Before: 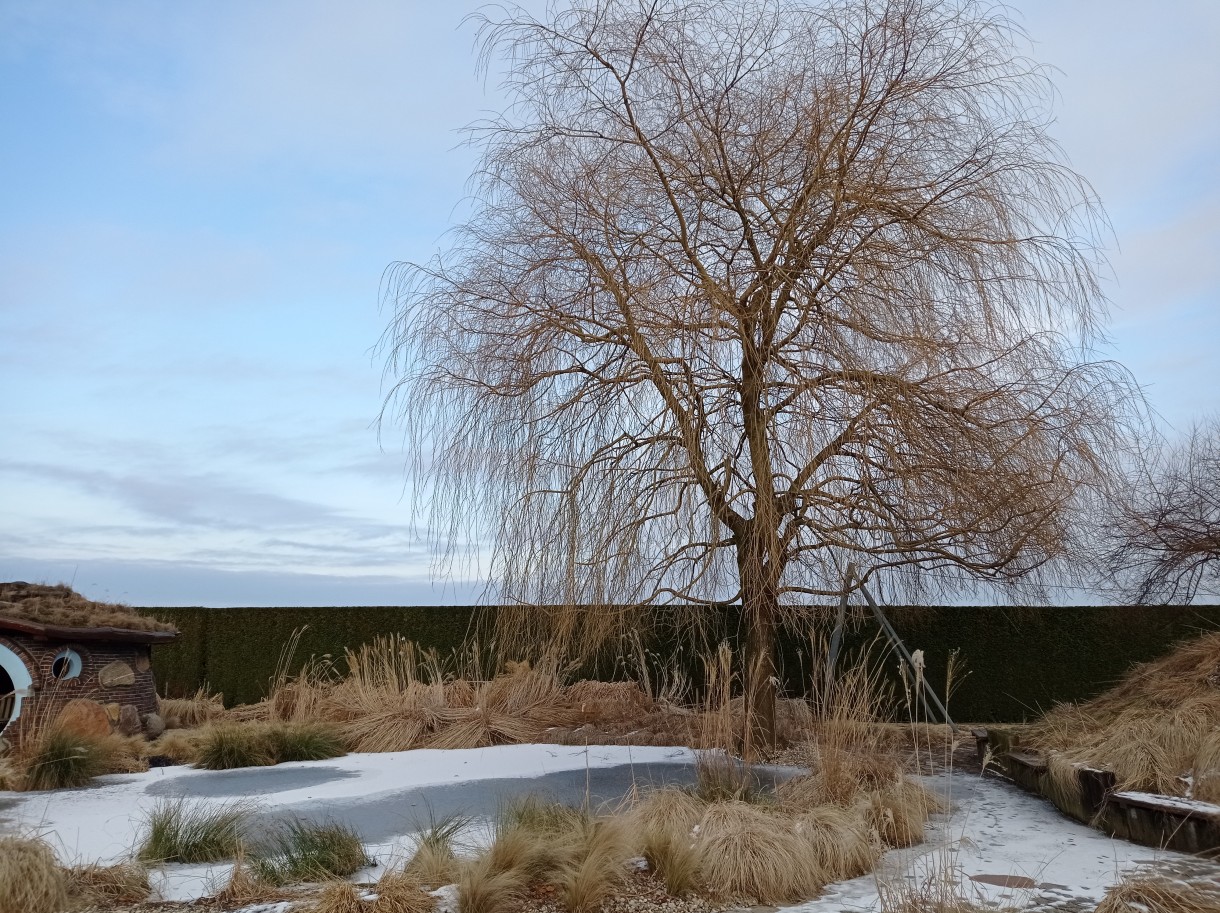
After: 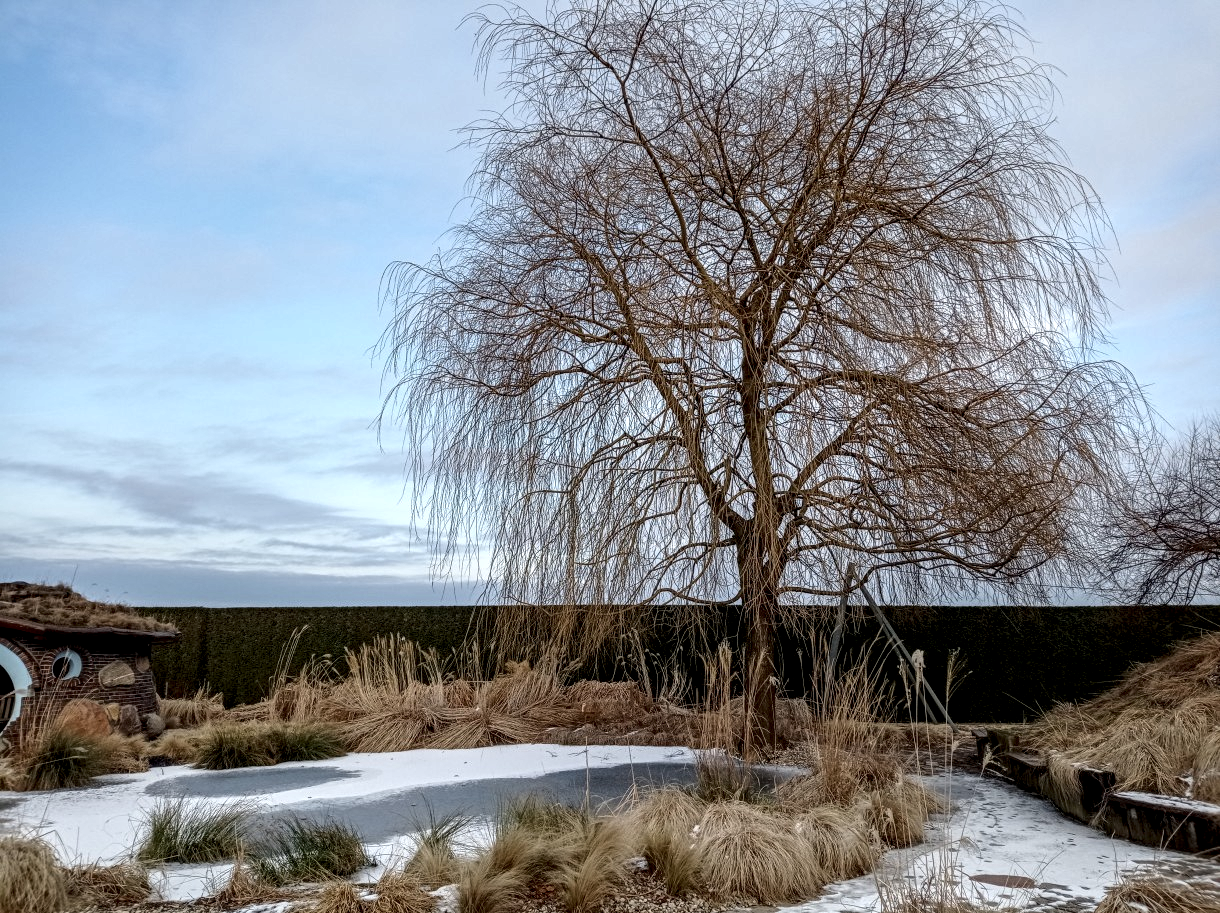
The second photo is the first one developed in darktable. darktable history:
local contrast: highlights 15%, shadows 36%, detail 183%, midtone range 0.466
